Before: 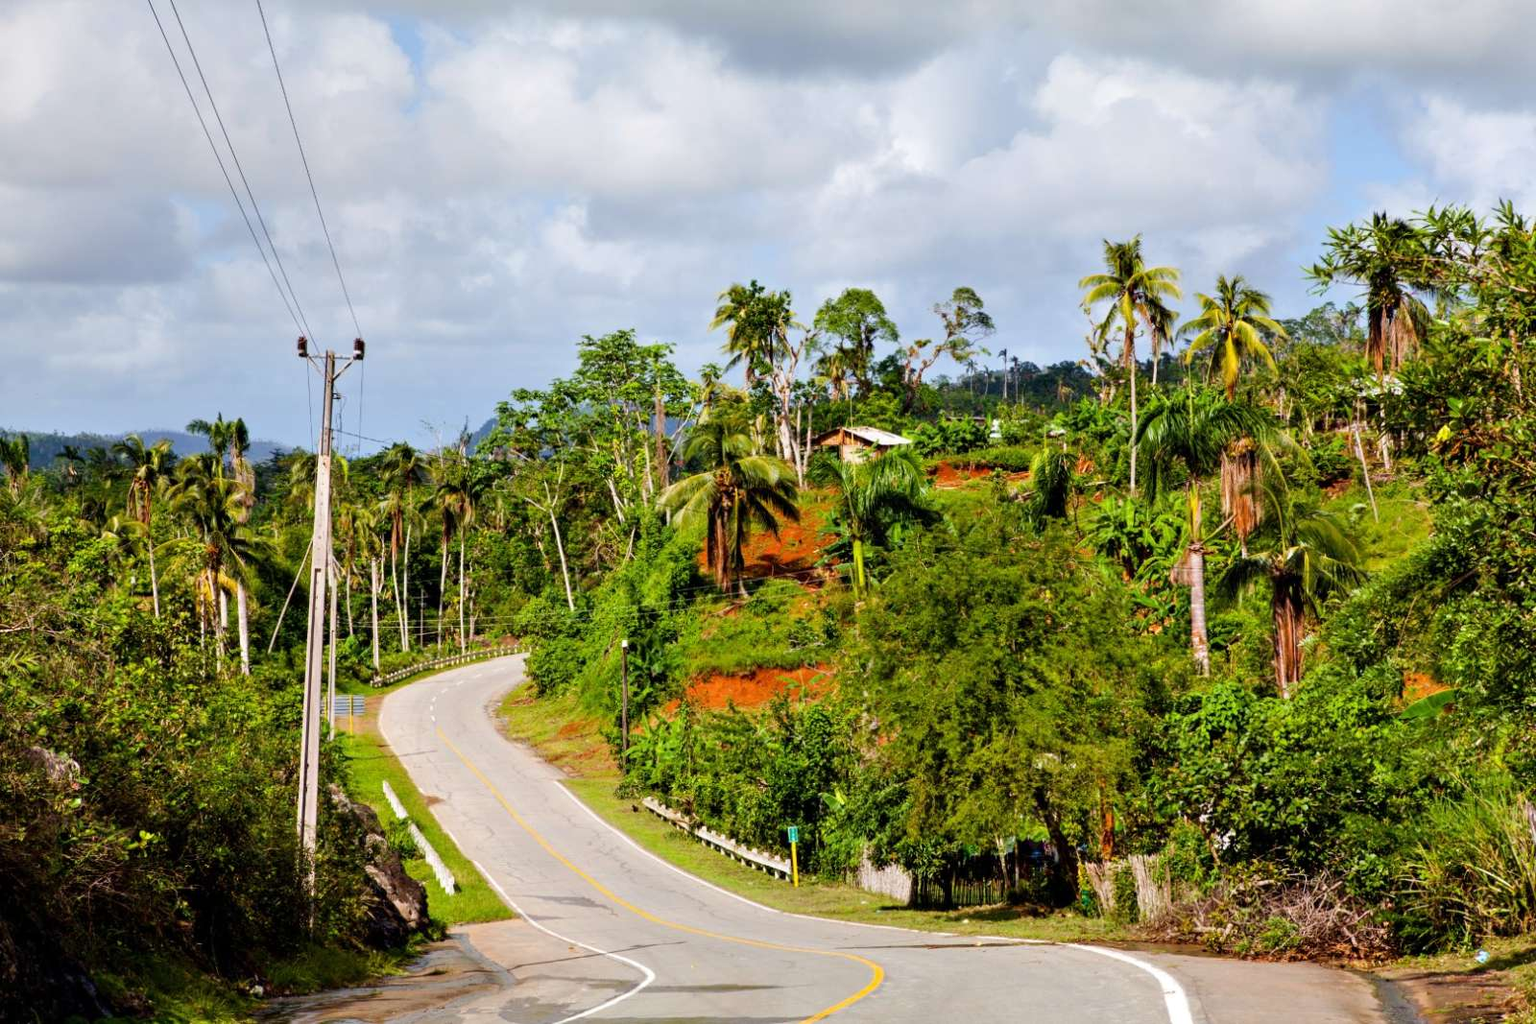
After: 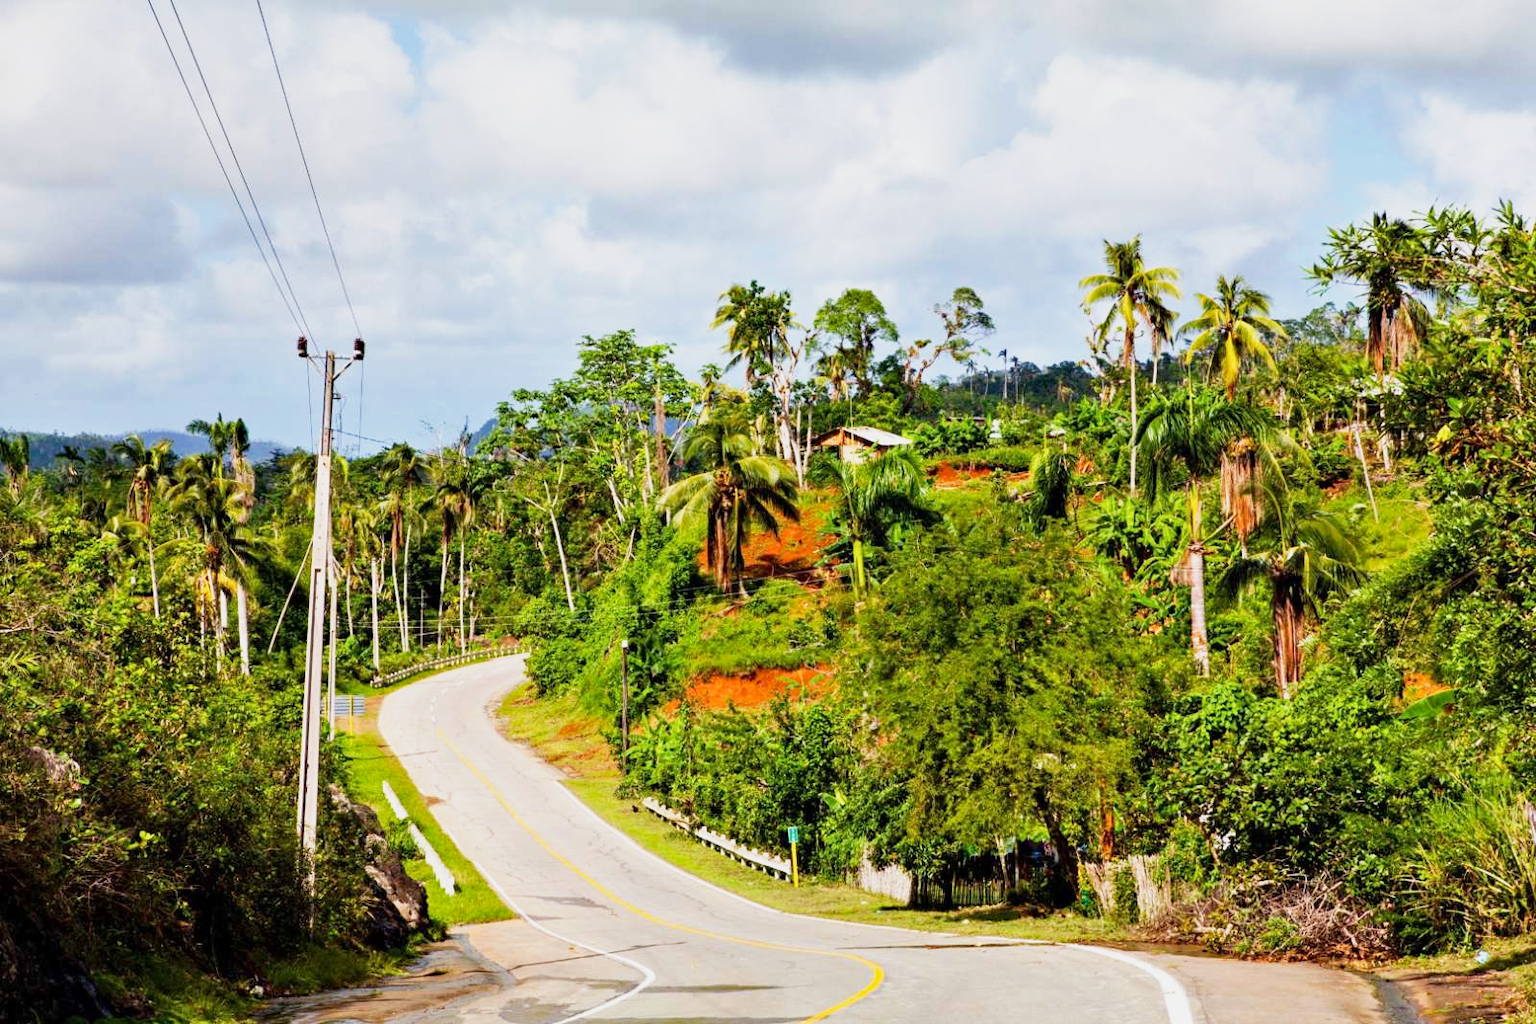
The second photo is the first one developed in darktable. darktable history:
haze removal: compatibility mode true, adaptive false
base curve: curves: ch0 [(0, 0) (0.088, 0.125) (0.176, 0.251) (0.354, 0.501) (0.613, 0.749) (1, 0.877)], preserve colors none
